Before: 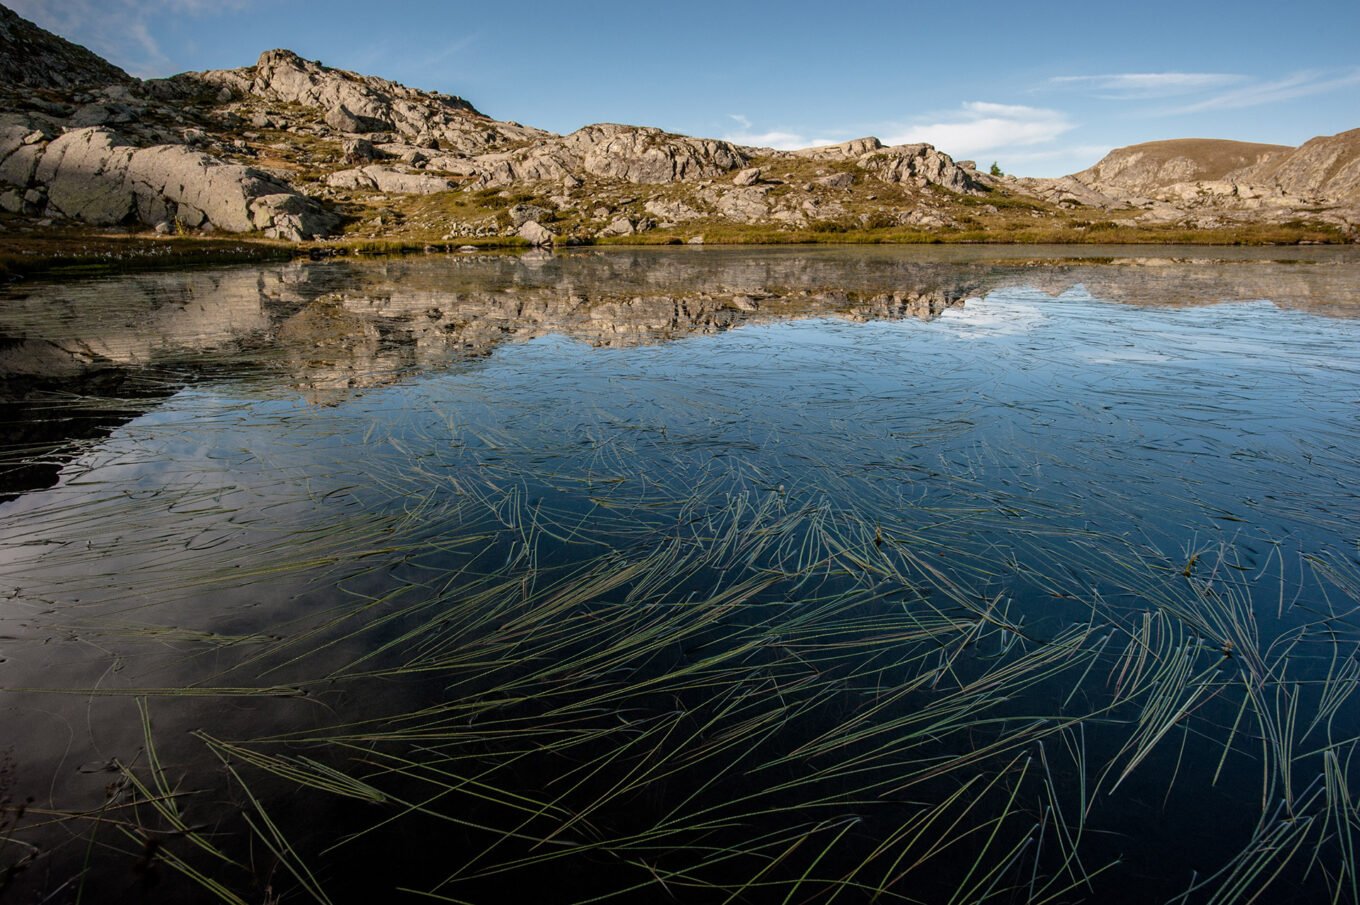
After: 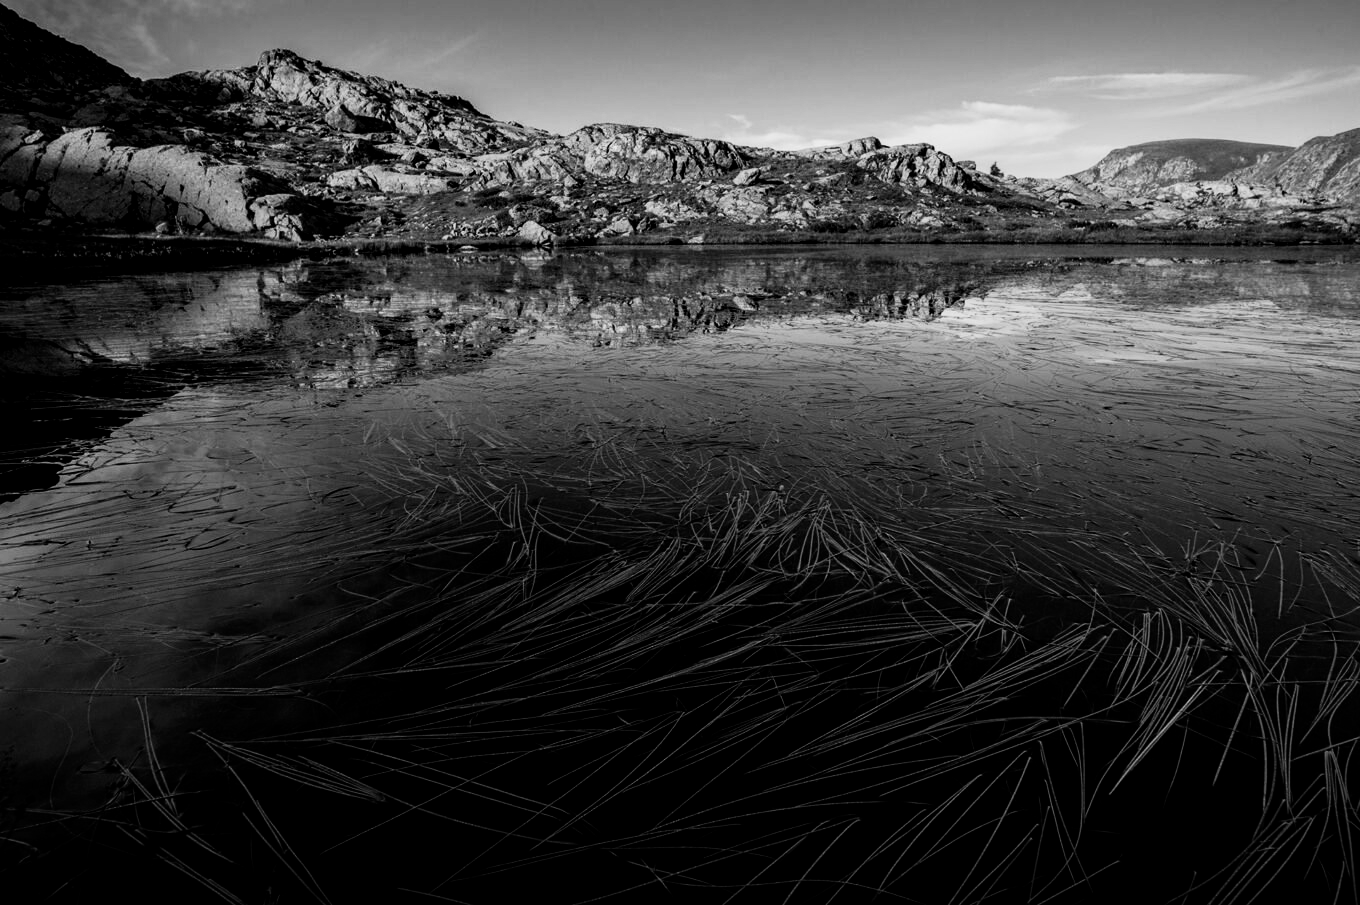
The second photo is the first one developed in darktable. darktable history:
base curve: curves: ch0 [(0, 0) (0.028, 0.03) (0.121, 0.232) (0.46, 0.748) (0.859, 0.968) (1, 1)]
local contrast: highlights 61%, shadows 106%, detail 107%, midtone range 0.529
exposure: exposure -0.041 EV, compensate highlight preservation false
contrast brightness saturation: contrast -0.03, brightness -0.59, saturation -1
